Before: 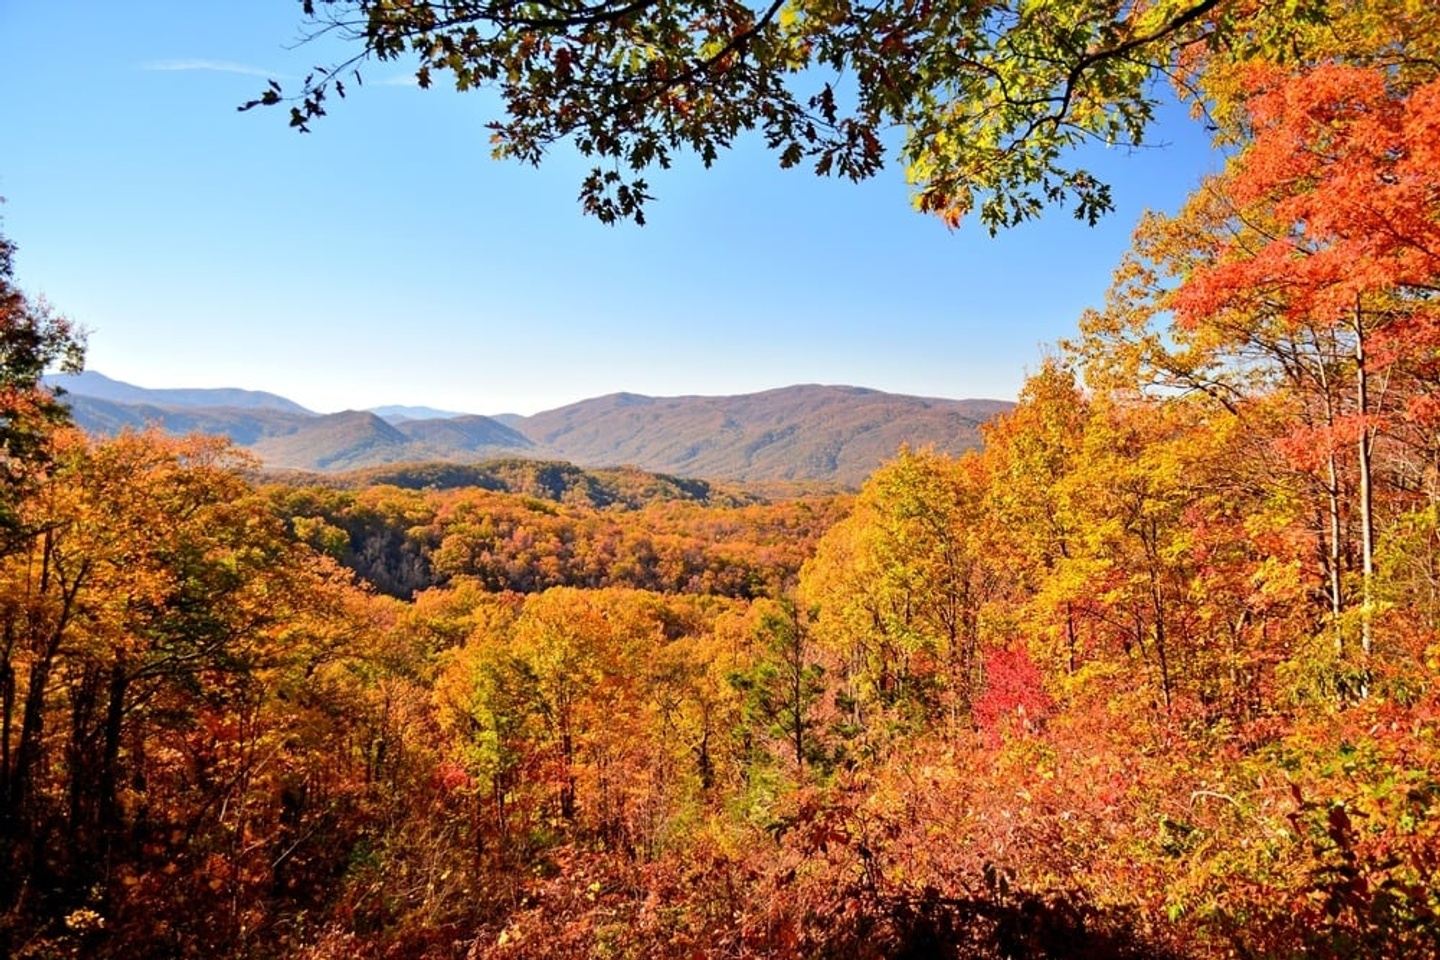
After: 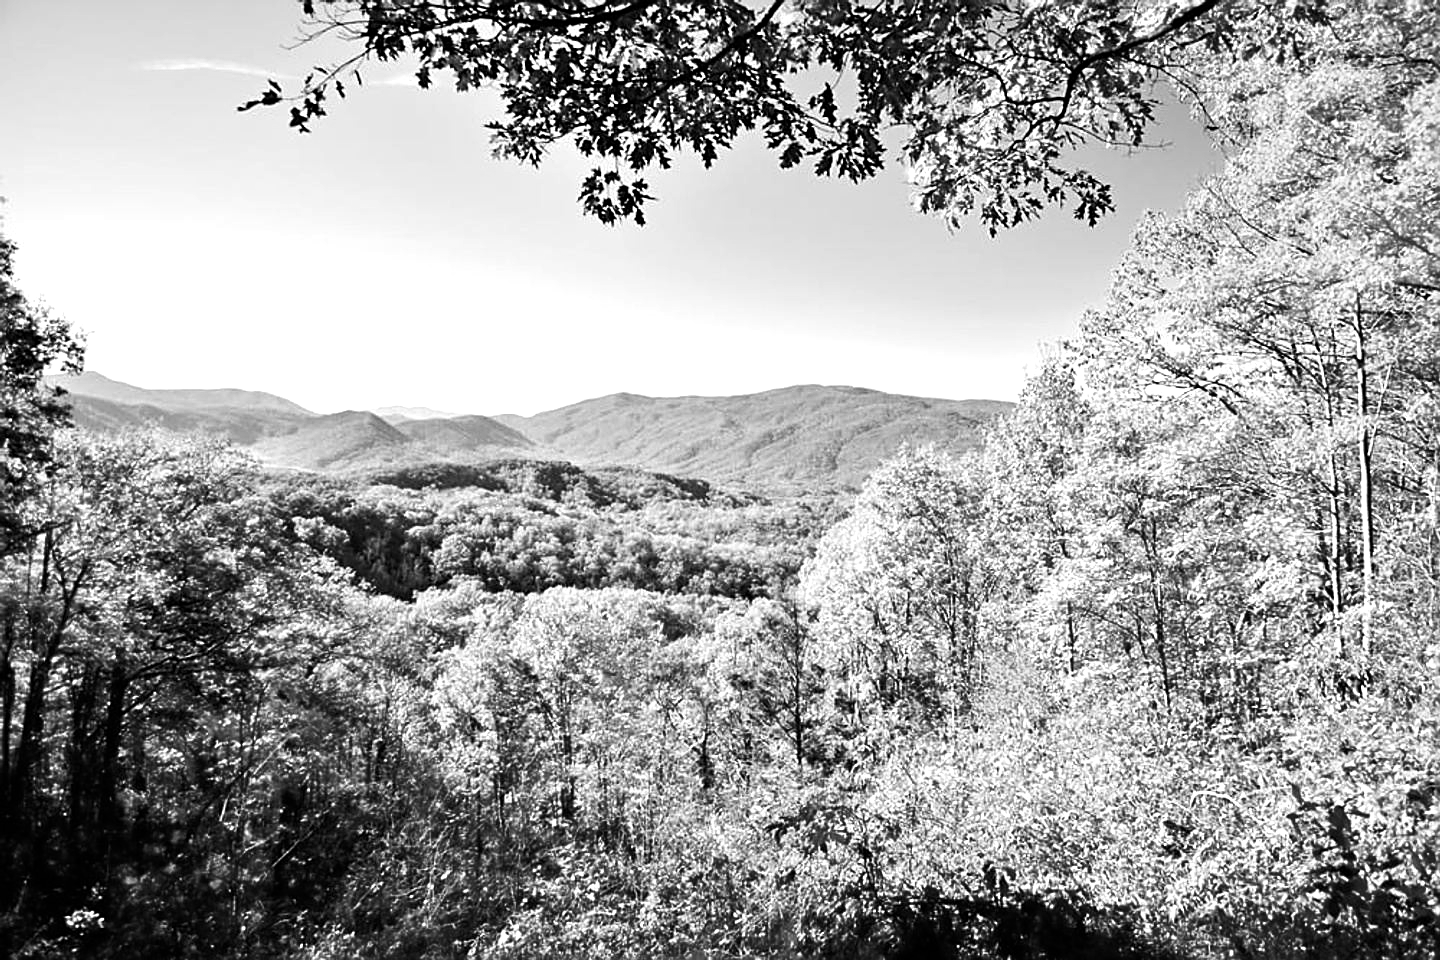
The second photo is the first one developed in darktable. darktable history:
sharpen: on, module defaults
color calibration: output gray [0.714, 0.278, 0, 0], illuminant same as pipeline (D50), adaptation none (bypass)
tone equalizer: -8 EV -0.75 EV, -7 EV -0.7 EV, -6 EV -0.6 EV, -5 EV -0.4 EV, -3 EV 0.4 EV, -2 EV 0.6 EV, -1 EV 0.7 EV, +0 EV 0.75 EV, edges refinement/feathering 500, mask exposure compensation -1.57 EV, preserve details no
